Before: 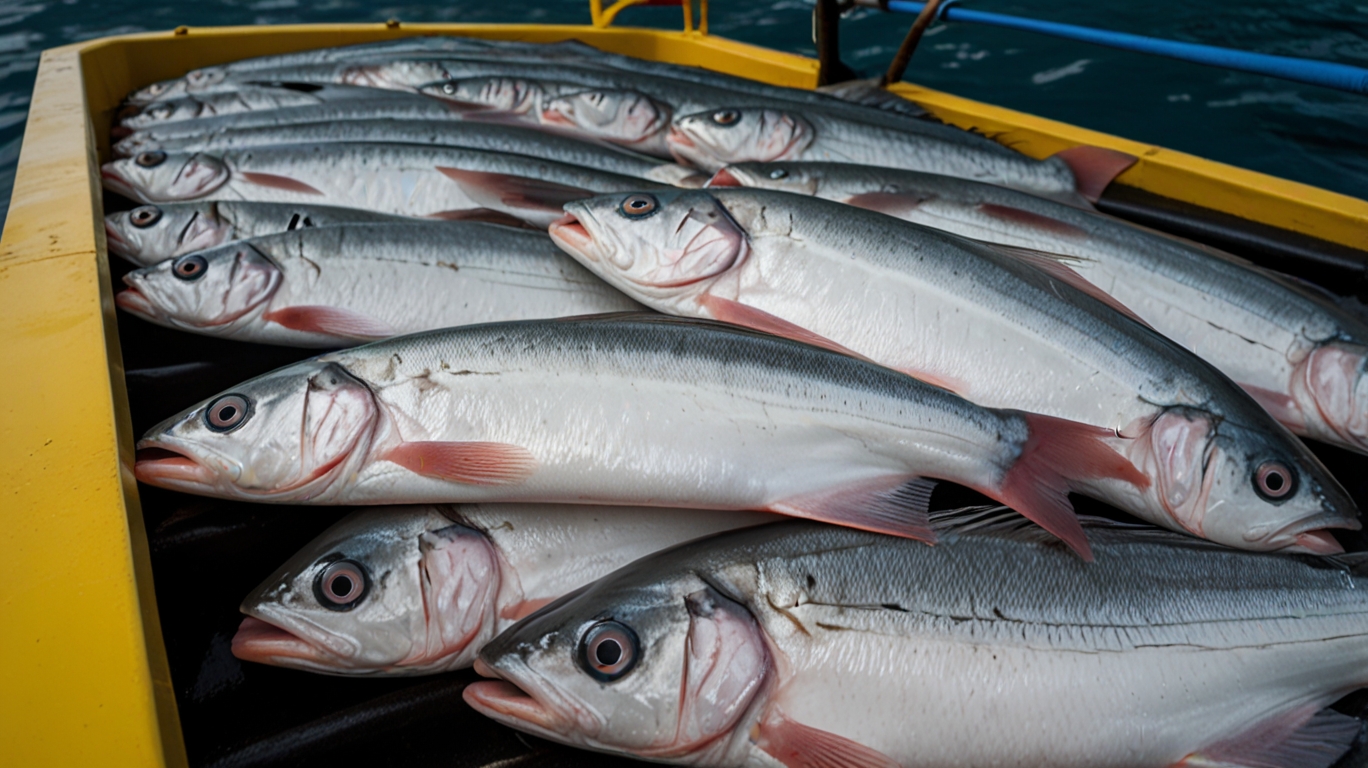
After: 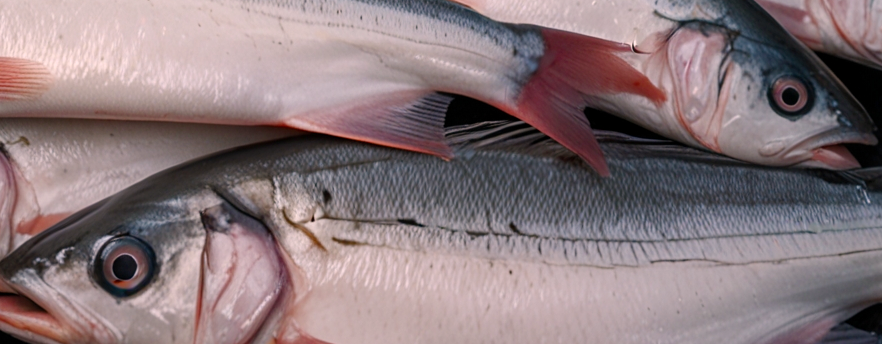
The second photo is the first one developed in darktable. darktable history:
crop and rotate: left 35.509%, top 50.238%, bottom 4.934%
color correction: highlights a* 12.23, highlights b* 5.41
color balance rgb: perceptual saturation grading › global saturation 20%, perceptual saturation grading › highlights -25%, perceptual saturation grading › shadows 25%
